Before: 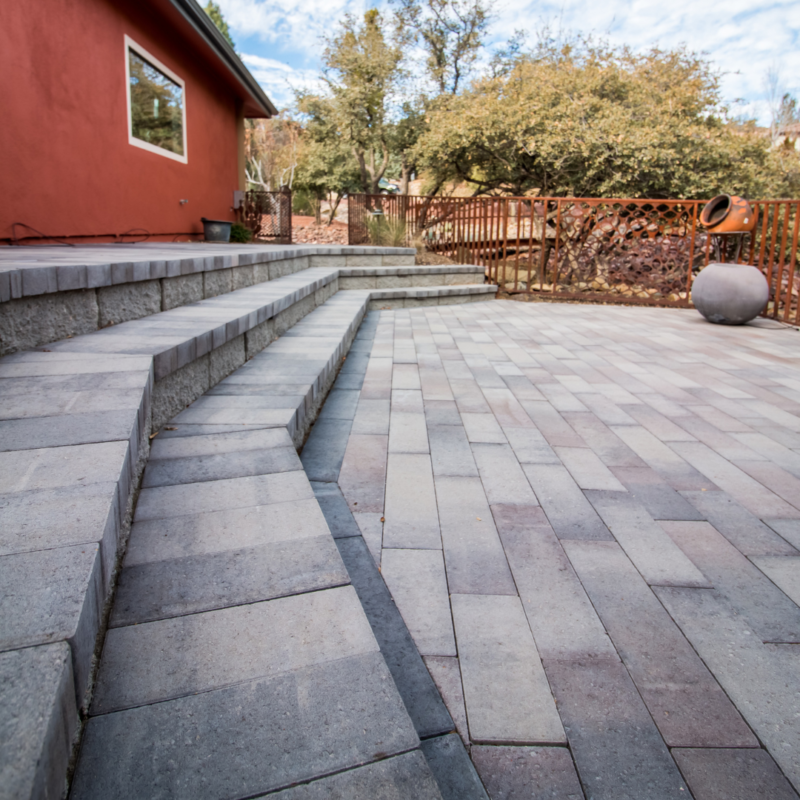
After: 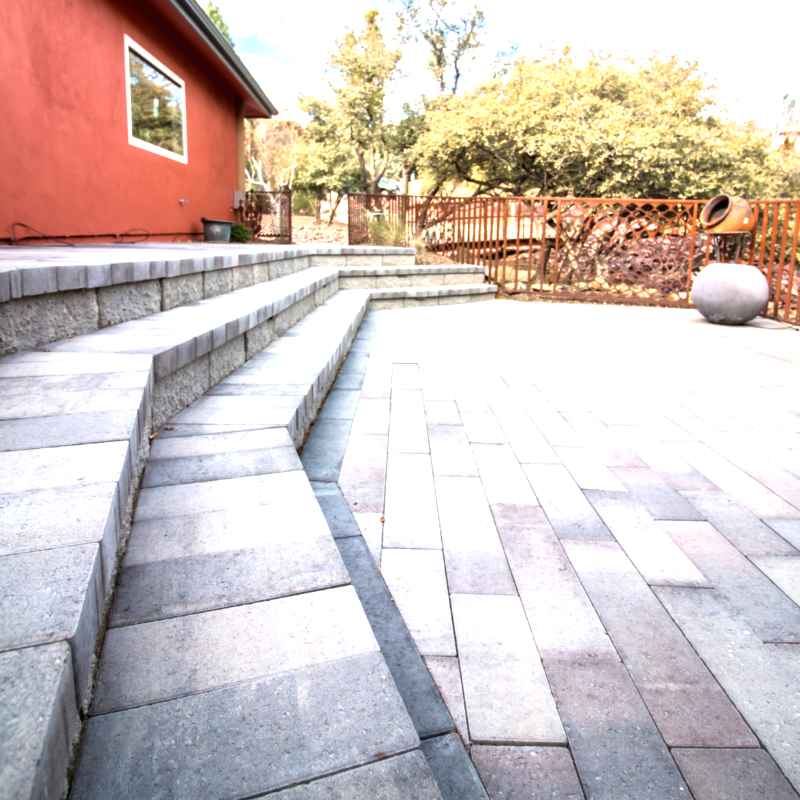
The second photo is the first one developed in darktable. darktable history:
exposure: black level correction 0, exposure 1.199 EV, compensate highlight preservation false
shadows and highlights: shadows -10.61, white point adjustment 1.65, highlights 8.77
